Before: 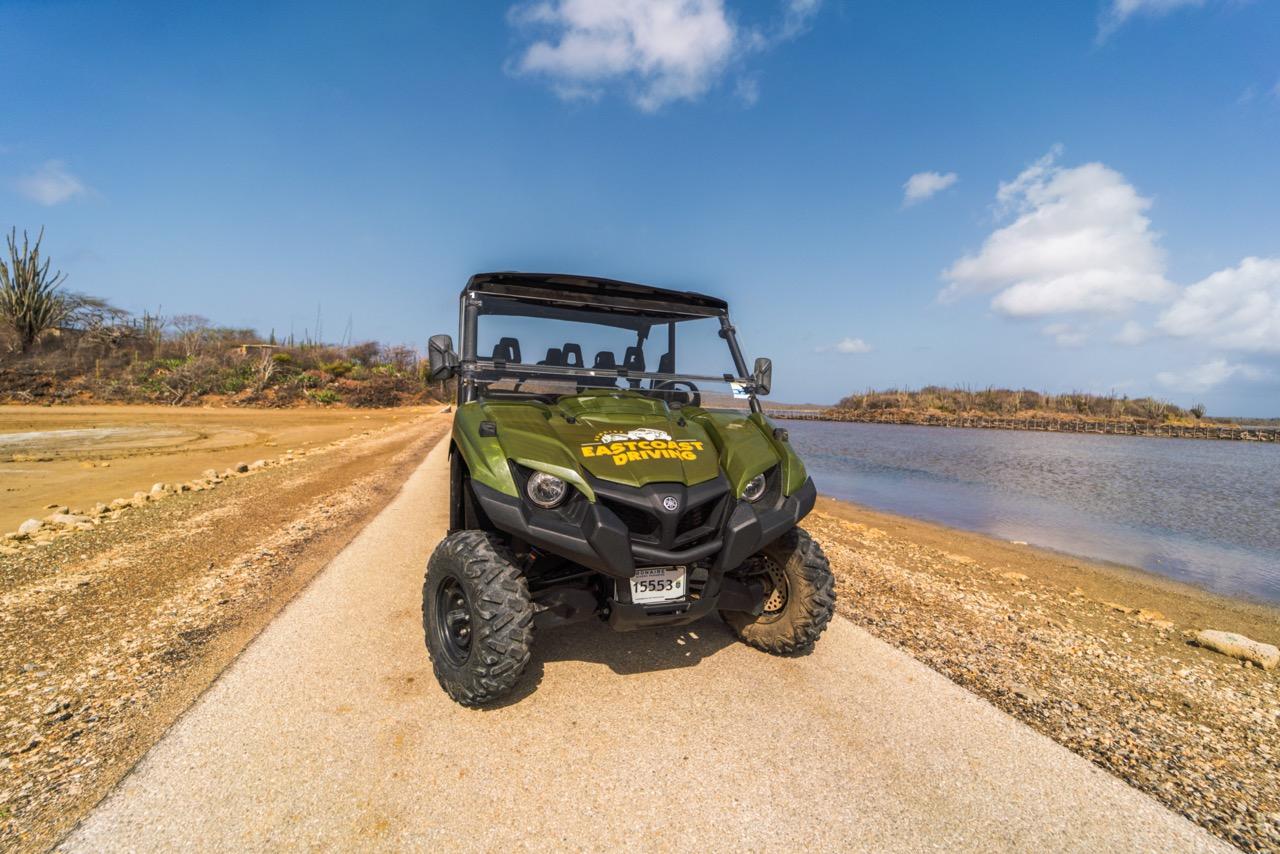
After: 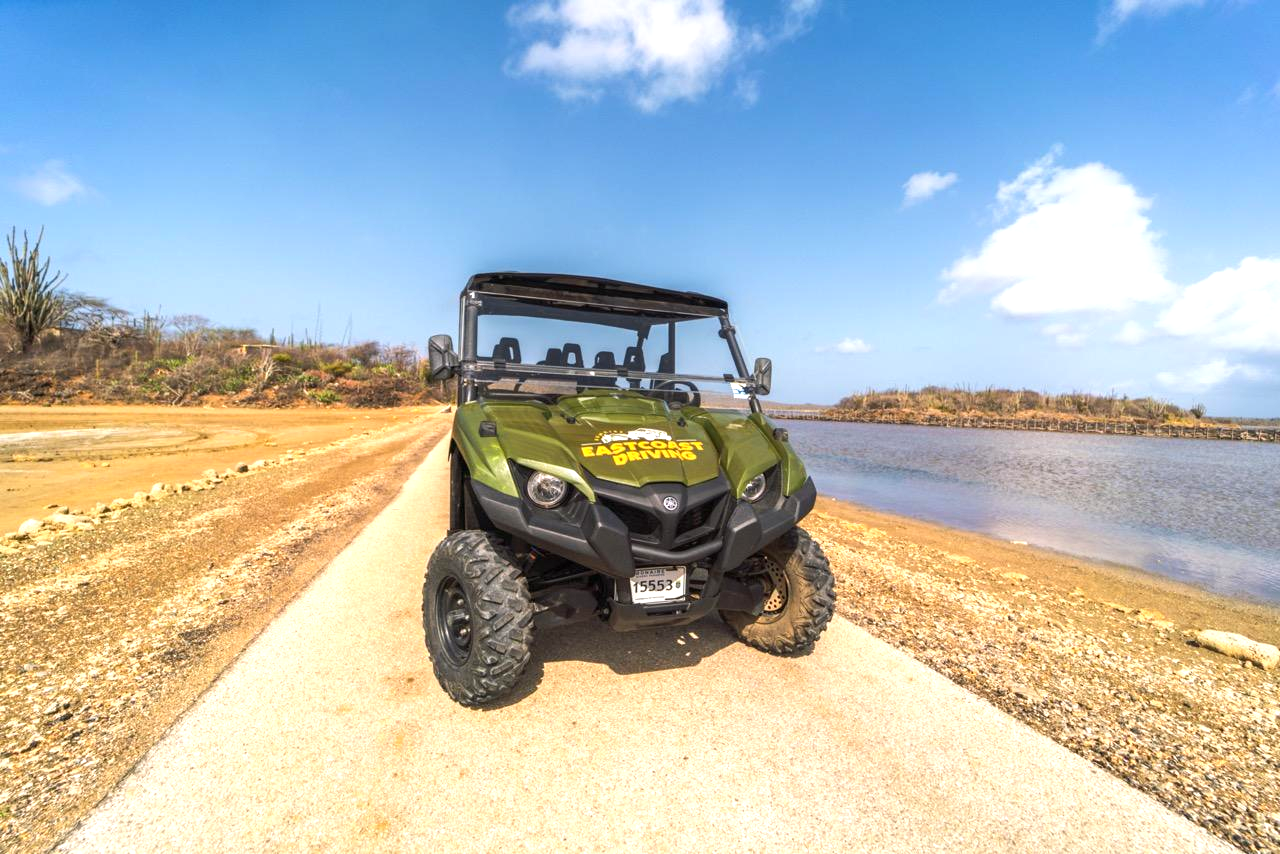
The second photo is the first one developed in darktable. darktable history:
exposure: black level correction 0, exposure 0.701 EV, compensate highlight preservation false
tone equalizer: edges refinement/feathering 500, mask exposure compensation -1.57 EV, preserve details no
